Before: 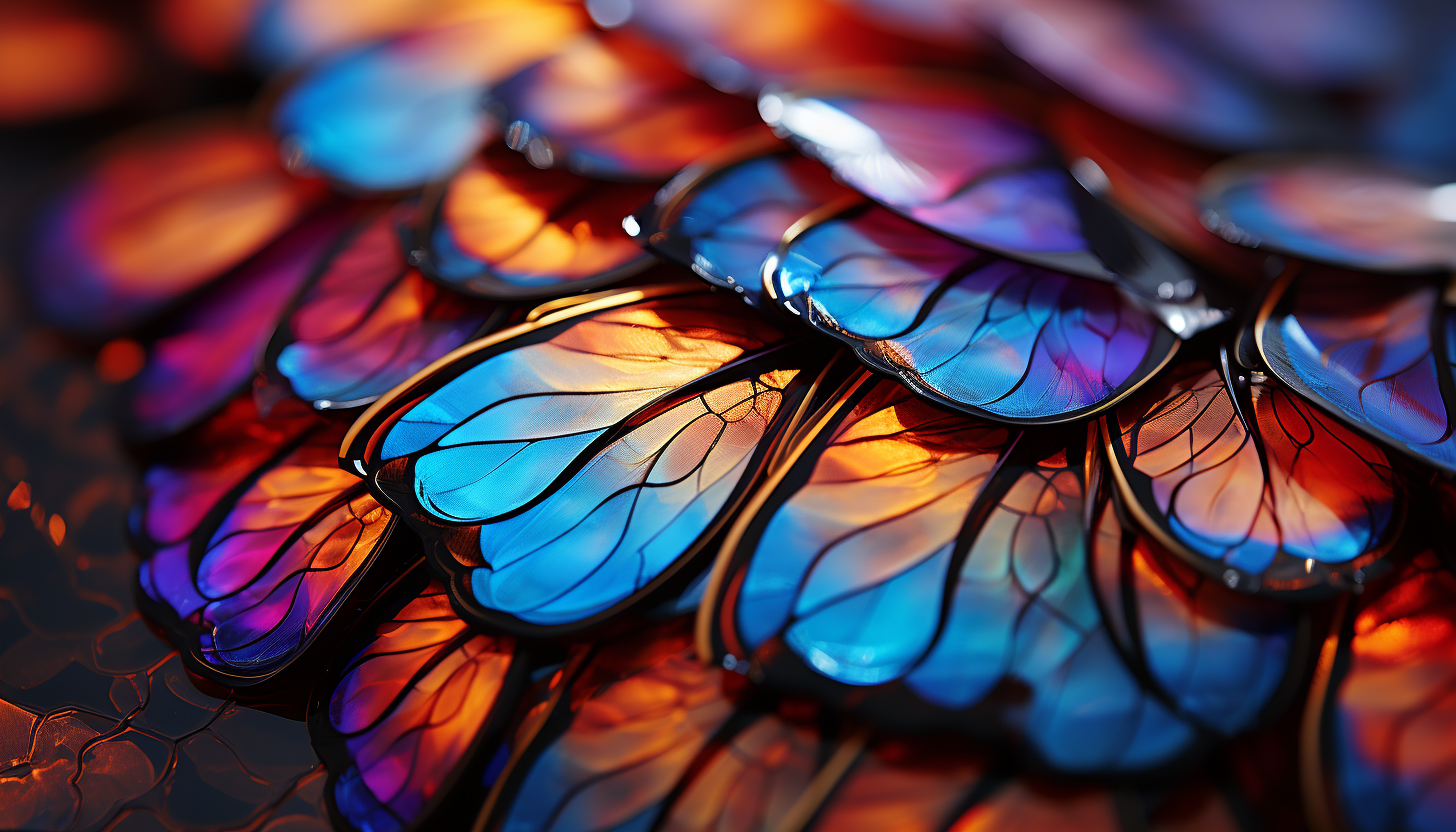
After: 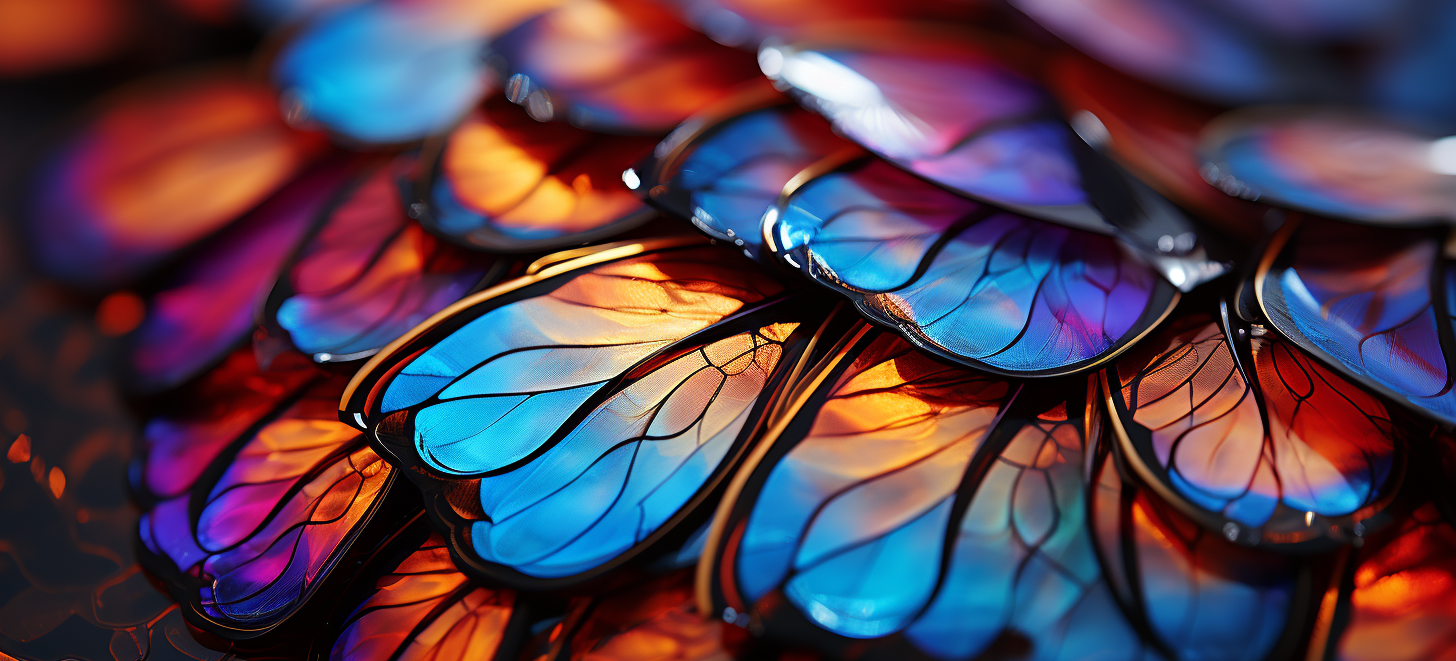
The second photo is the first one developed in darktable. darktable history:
crop and rotate: top 5.656%, bottom 14.807%
